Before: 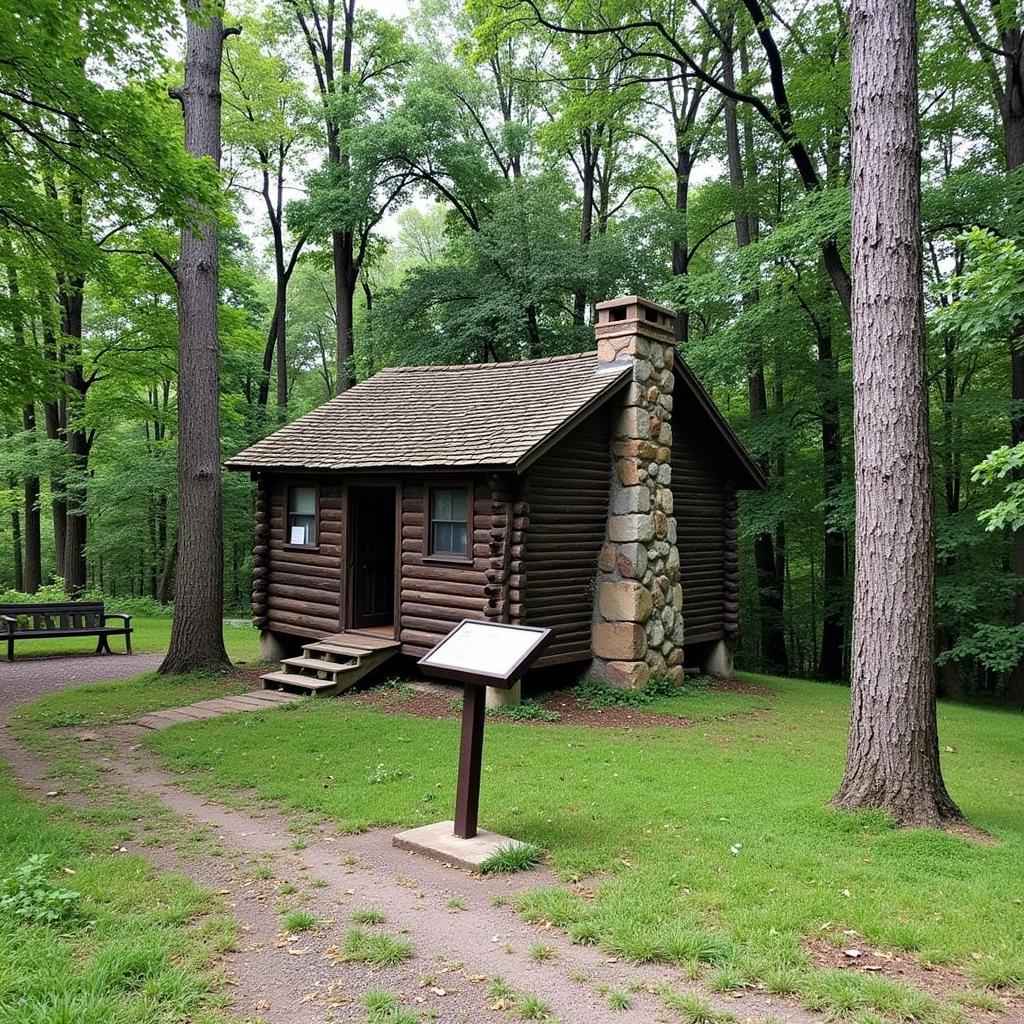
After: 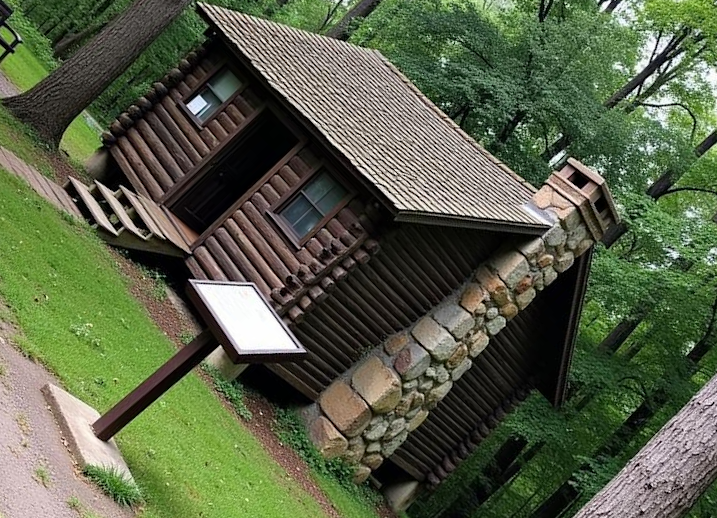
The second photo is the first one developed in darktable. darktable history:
crop and rotate: angle -45.77°, top 16.639%, right 0.969%, bottom 11.704%
